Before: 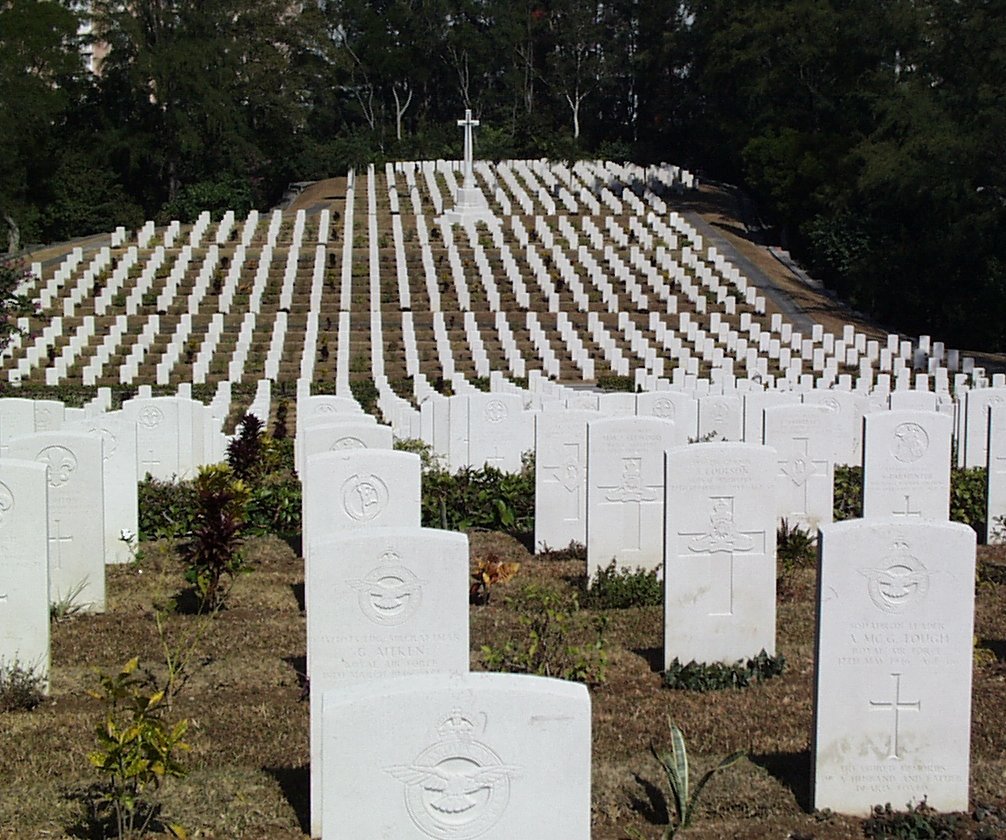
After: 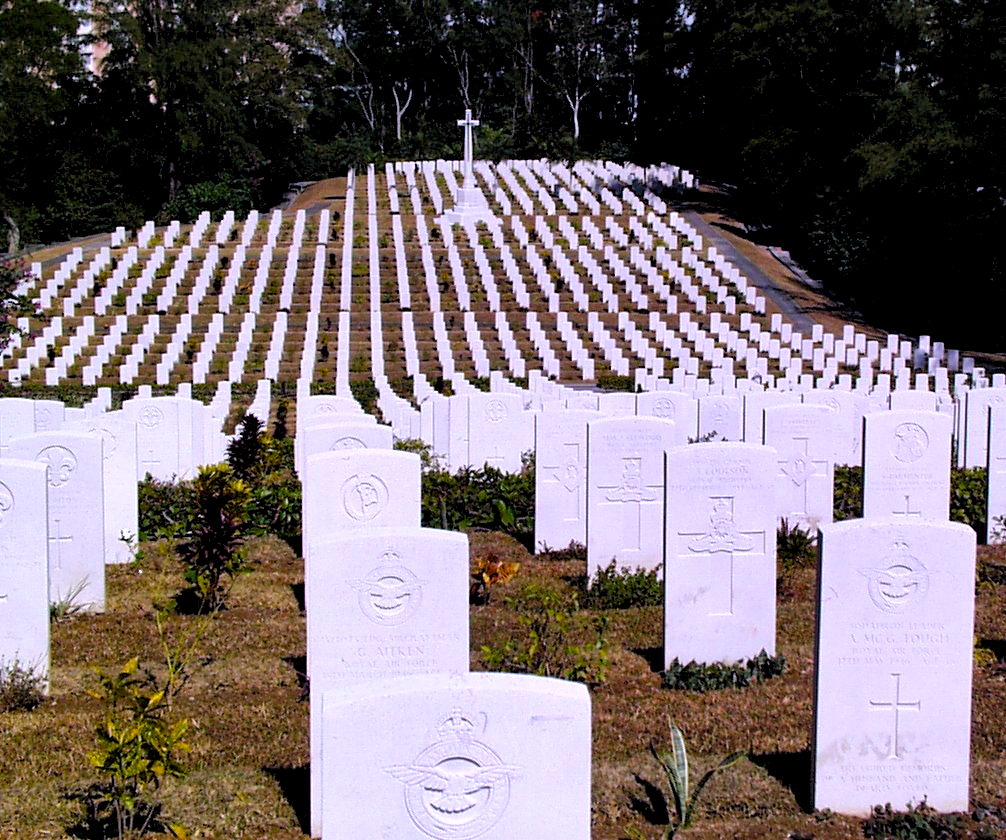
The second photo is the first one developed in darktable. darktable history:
color balance rgb: perceptual saturation grading › global saturation 20%, perceptual saturation grading › highlights -25%, perceptual saturation grading › shadows 25%, global vibrance 50%
shadows and highlights: shadows 30.63, highlights -63.22, shadows color adjustment 98%, highlights color adjustment 58.61%, soften with gaussian
rgb levels: levels [[0.01, 0.419, 0.839], [0, 0.5, 1], [0, 0.5, 1]]
white balance: red 1.042, blue 1.17
